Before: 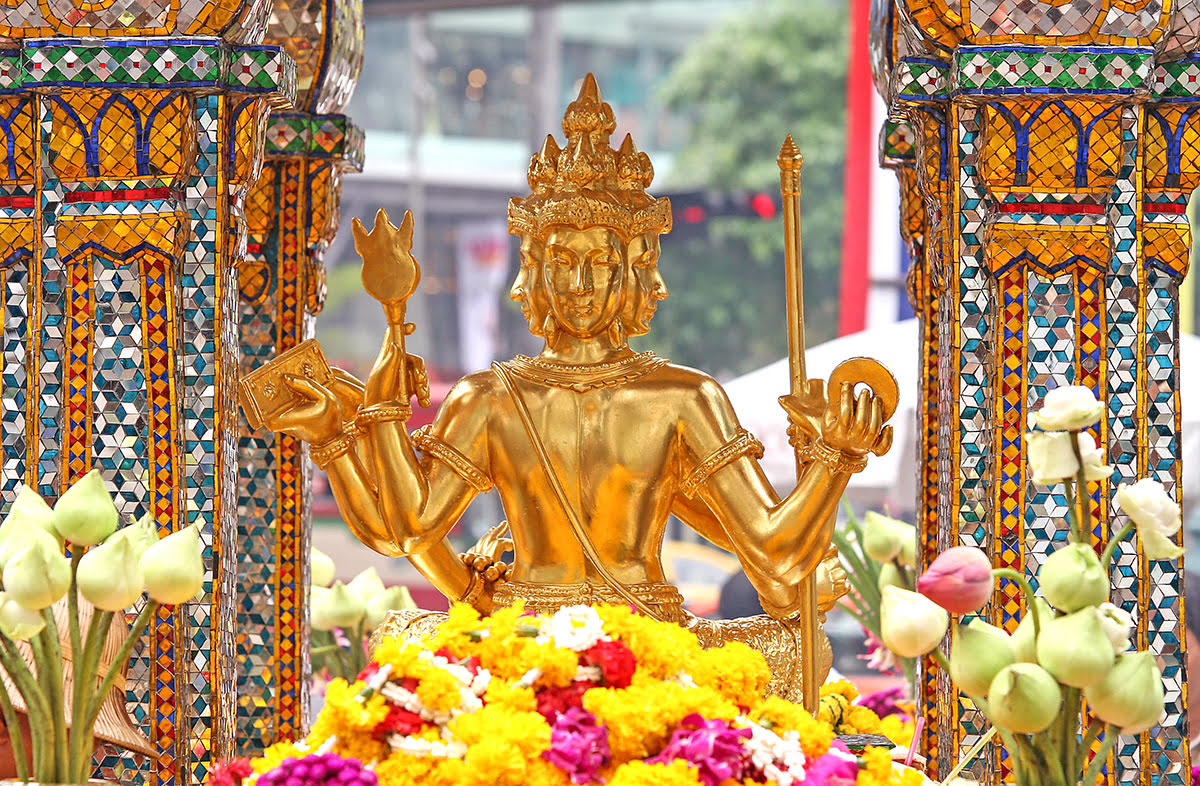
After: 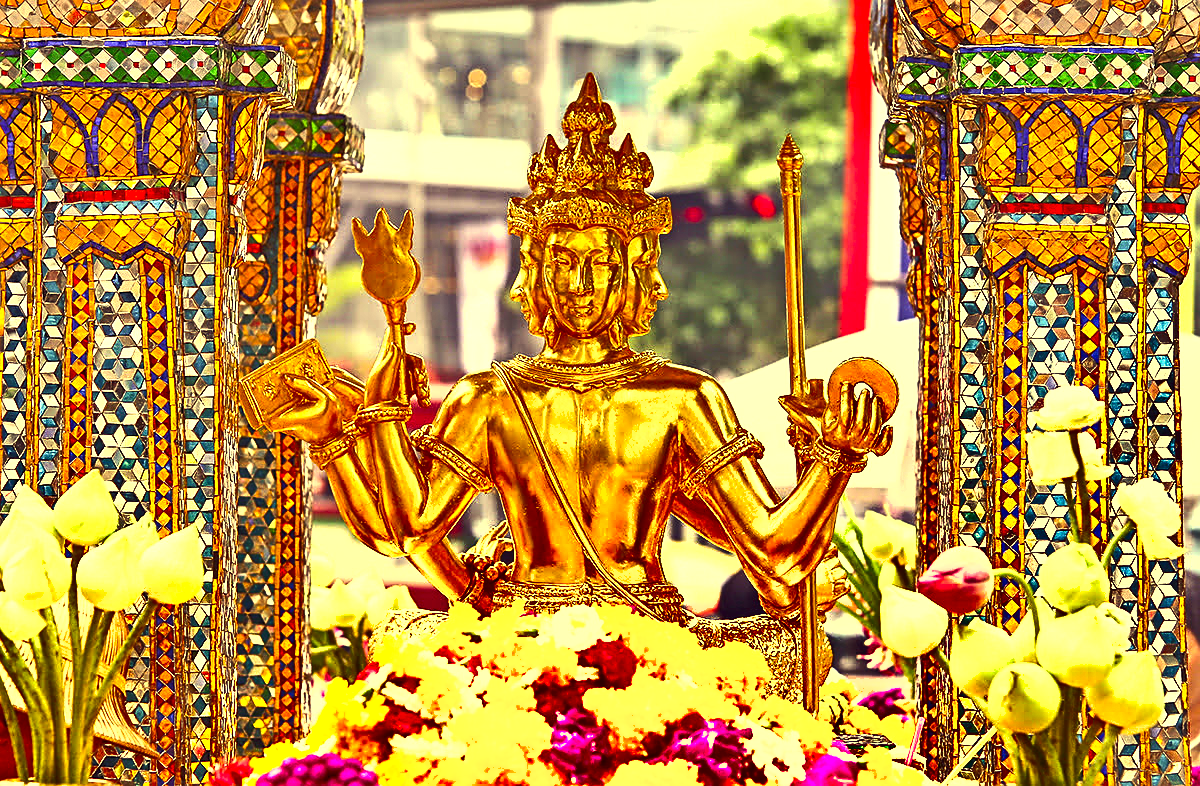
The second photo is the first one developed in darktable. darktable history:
shadows and highlights: radius 102.95, shadows 50.36, highlights -65.97, soften with gaussian
color correction: highlights a* -0.466, highlights b* 39.54, shadows a* 9.75, shadows b* -0.253
exposure: black level correction 0, exposure 1.01 EV, compensate highlight preservation false
sharpen: radius 1.87, amount 0.415, threshold 1.314
